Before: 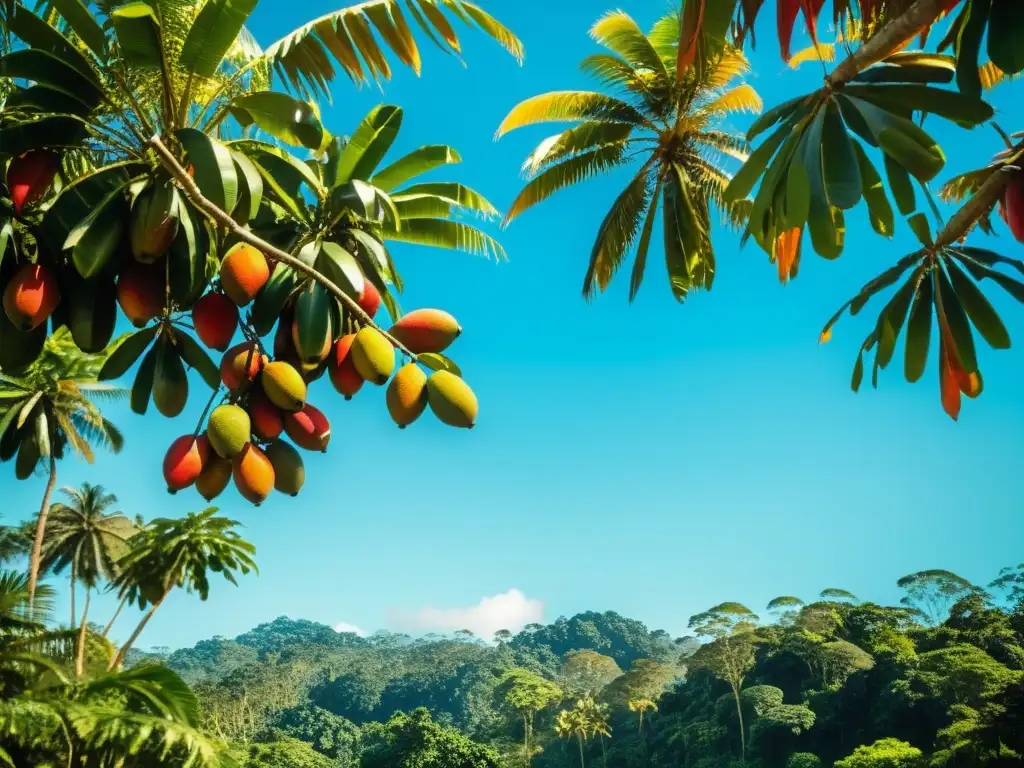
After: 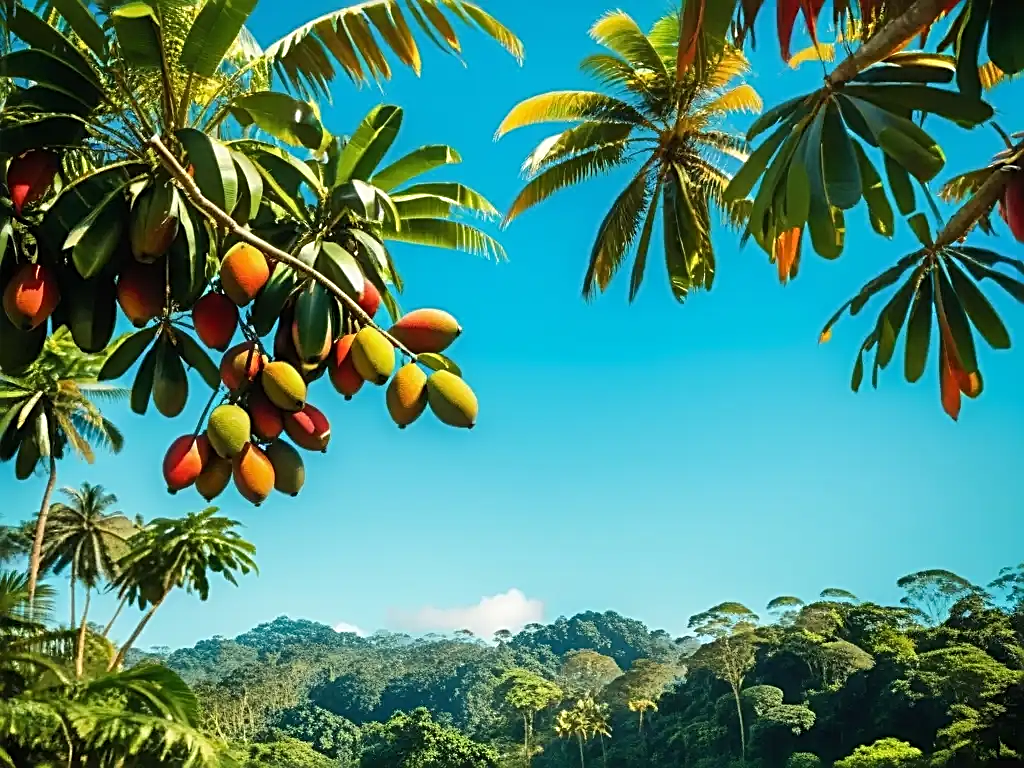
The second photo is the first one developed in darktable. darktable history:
sharpen: radius 2.595, amount 0.687
